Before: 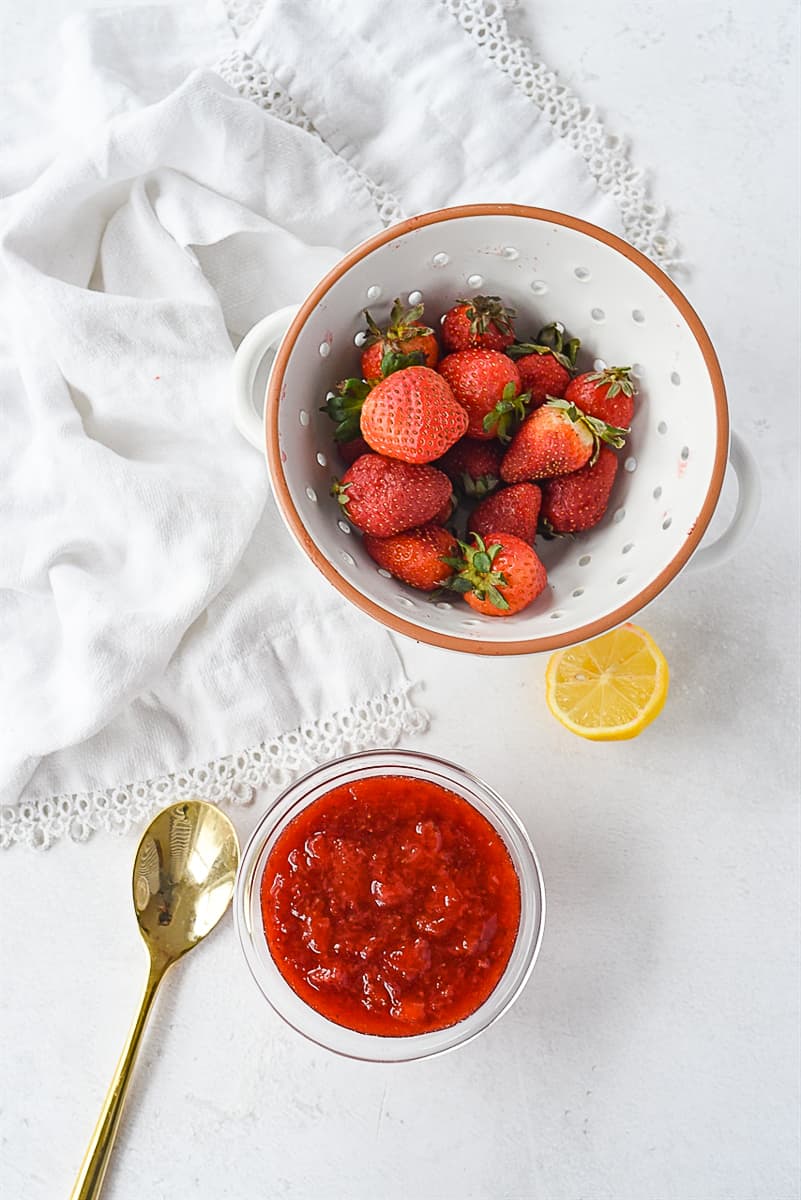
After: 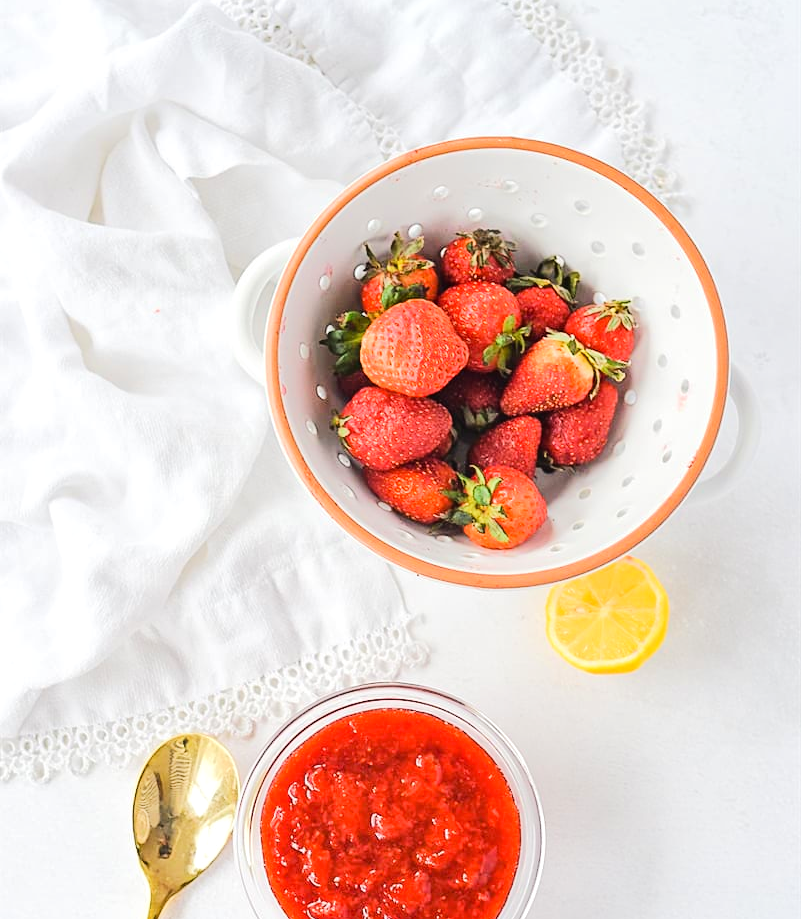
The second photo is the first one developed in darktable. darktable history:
tone equalizer: -7 EV 0.159 EV, -6 EV 0.583 EV, -5 EV 1.12 EV, -4 EV 1.3 EV, -3 EV 1.16 EV, -2 EV 0.6 EV, -1 EV 0.156 EV, edges refinement/feathering 500, mask exposure compensation -1.57 EV, preserve details no
crop: top 5.662%, bottom 17.724%
